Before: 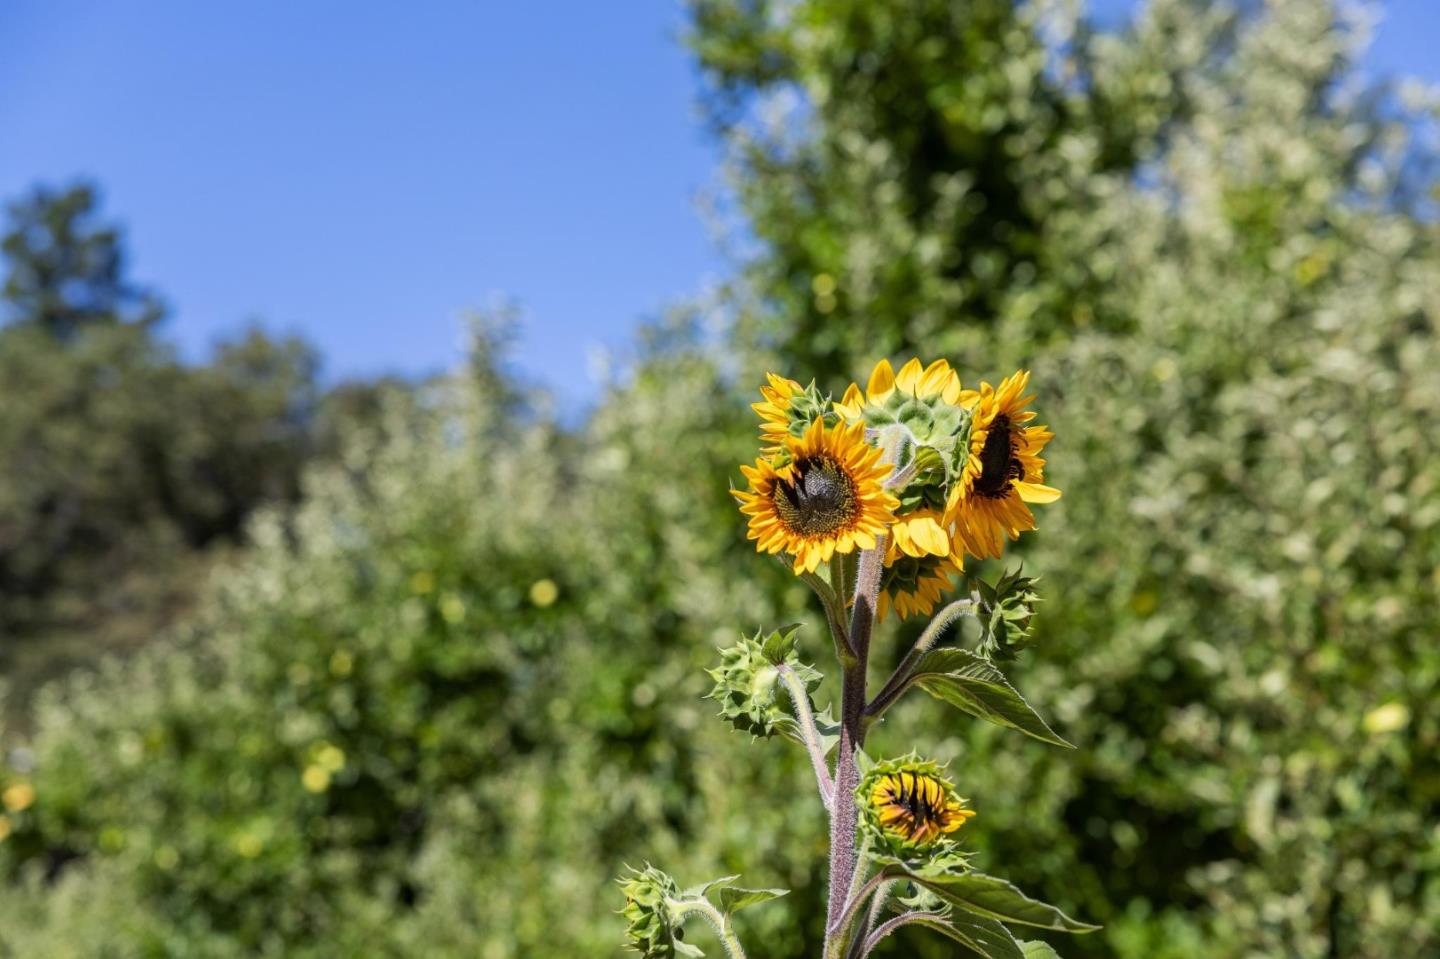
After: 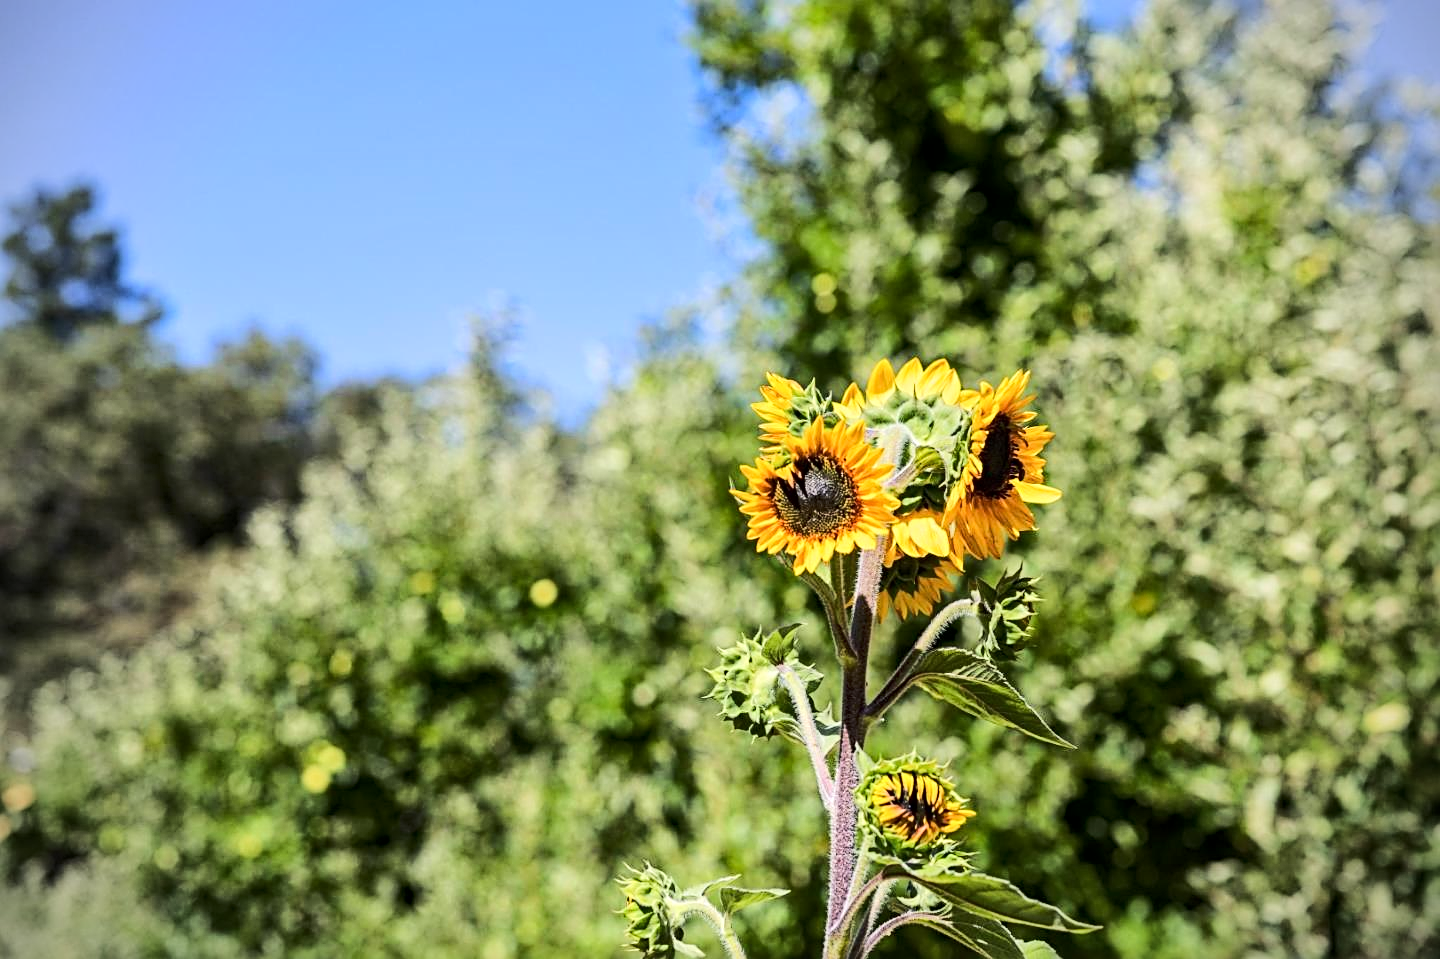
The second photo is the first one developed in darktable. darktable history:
vignetting: on, module defaults
local contrast: mode bilateral grid, contrast 20, coarseness 50, detail 130%, midtone range 0.2
sharpen: radius 2.767
rgb curve: curves: ch0 [(0, 0) (0.284, 0.292) (0.505, 0.644) (1, 1)]; ch1 [(0, 0) (0.284, 0.292) (0.505, 0.644) (1, 1)]; ch2 [(0, 0) (0.284, 0.292) (0.505, 0.644) (1, 1)], compensate middle gray true
